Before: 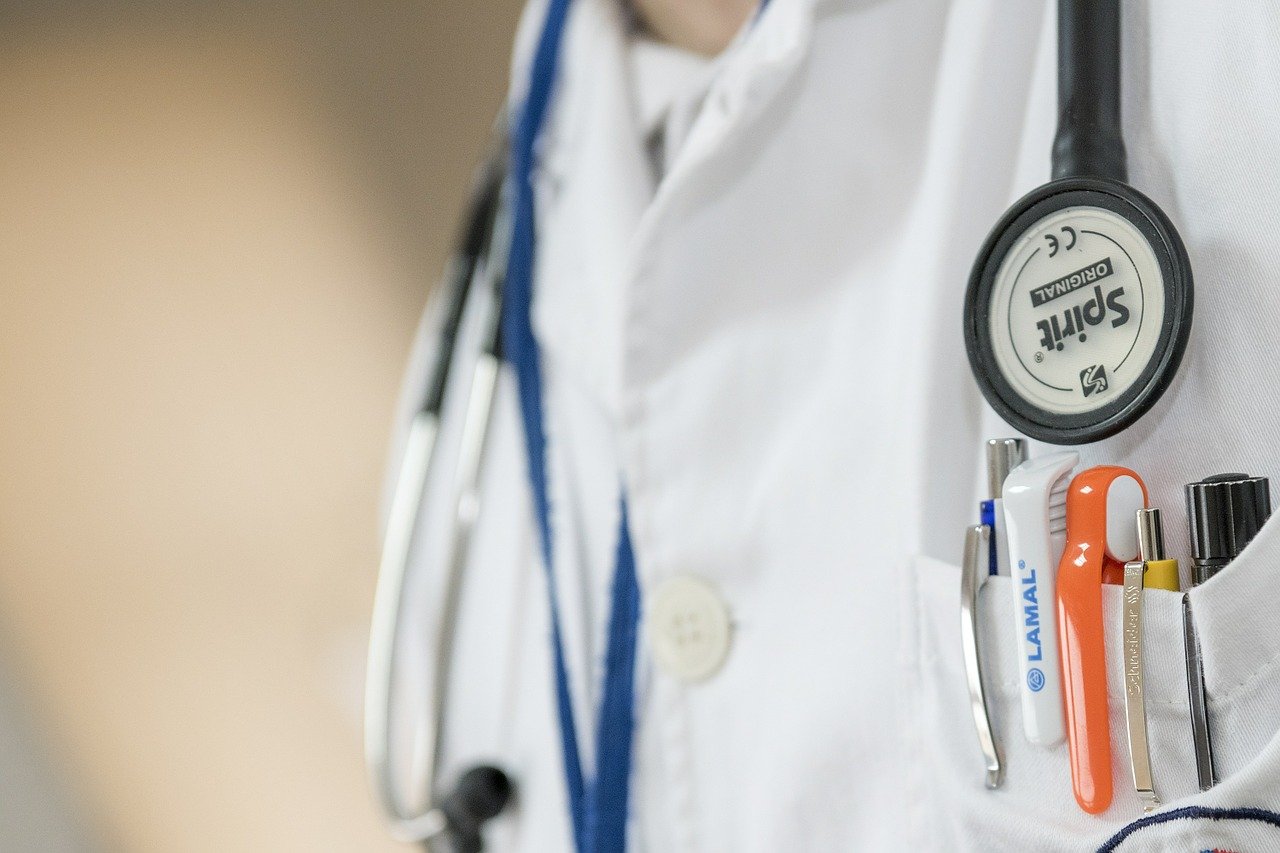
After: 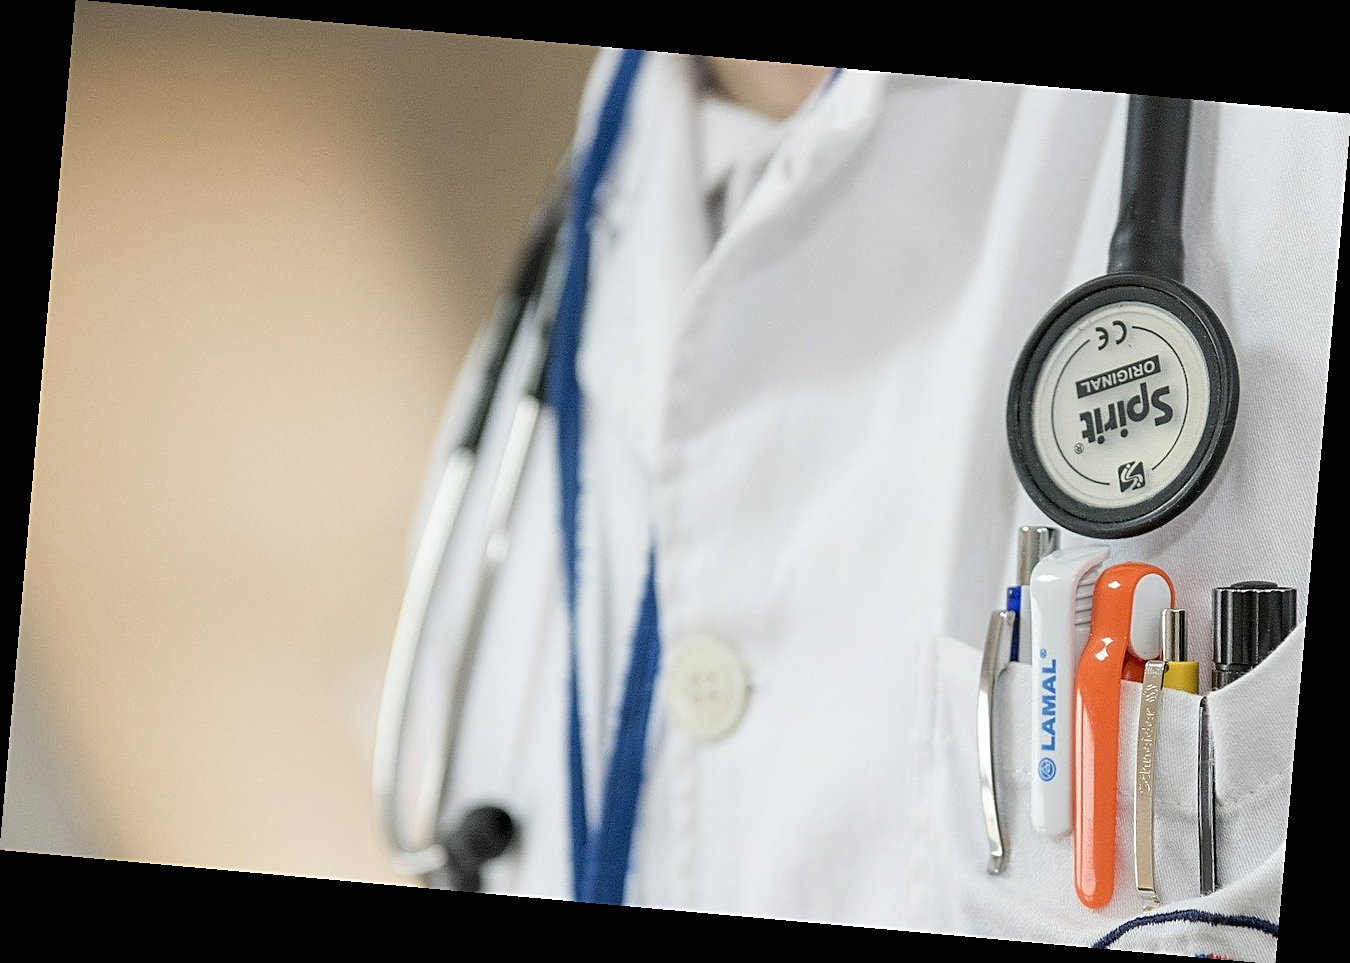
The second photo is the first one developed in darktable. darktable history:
rotate and perspective: rotation 5.12°, automatic cropping off
sharpen: on, module defaults
tone equalizer: on, module defaults
